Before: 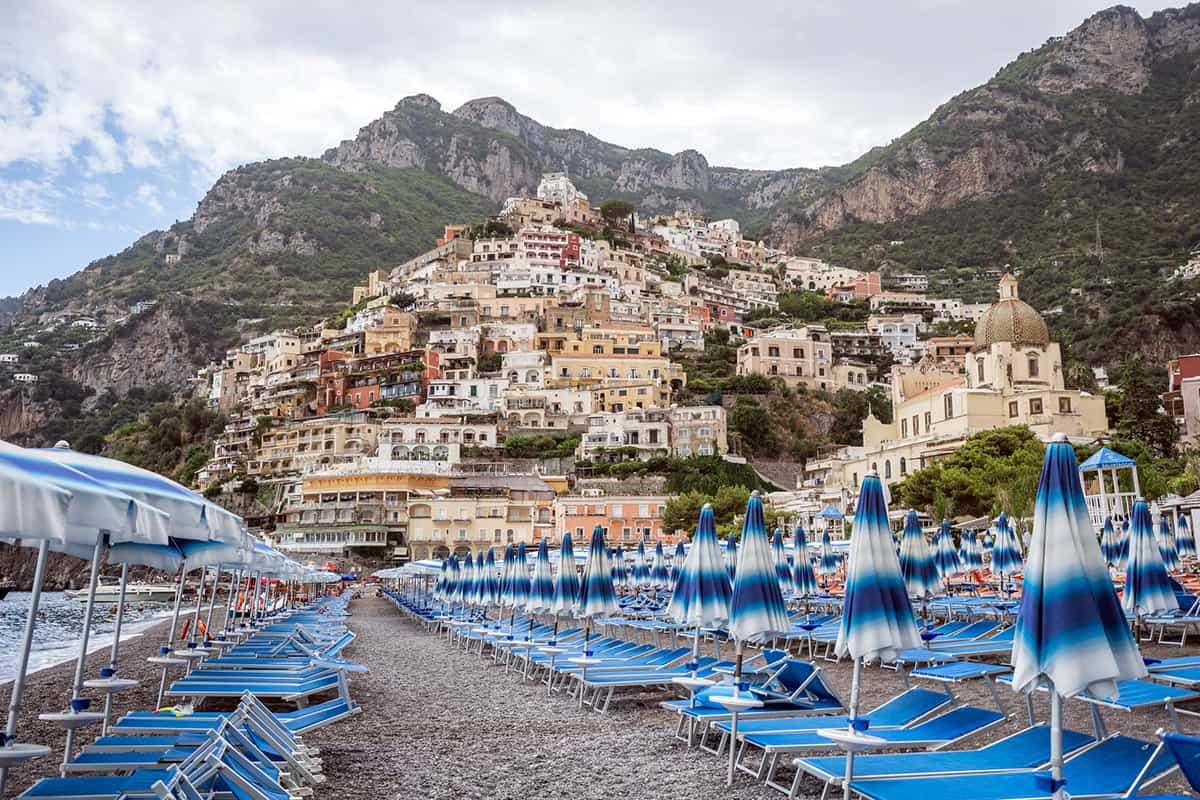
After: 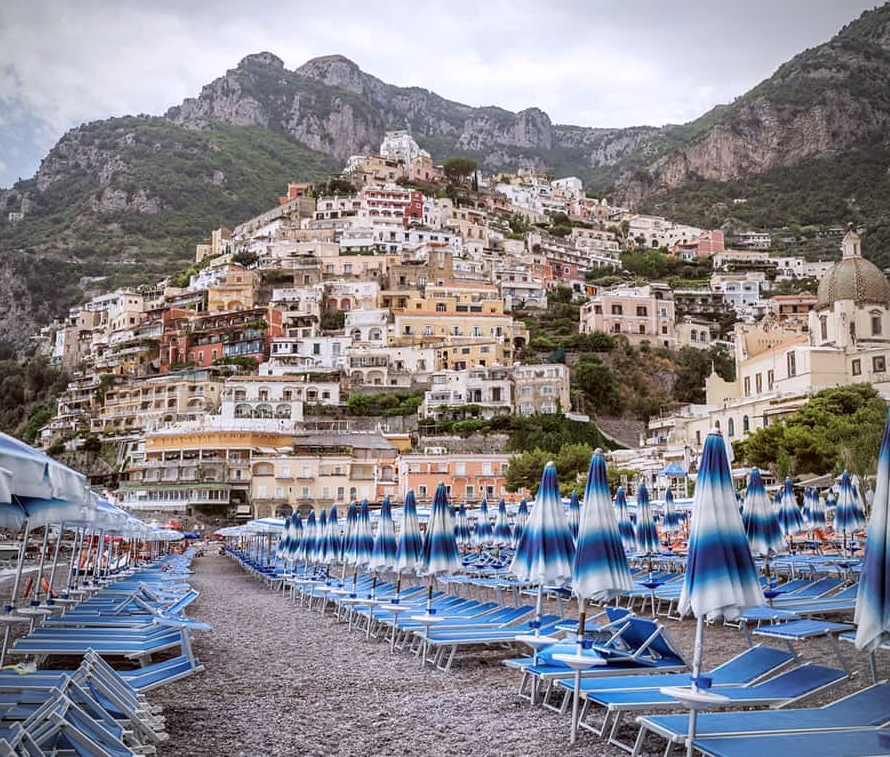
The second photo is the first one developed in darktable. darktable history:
crop and rotate: left 13.15%, top 5.251%, right 12.609%
tone equalizer: on, module defaults
white balance: red 0.976, blue 1.04
color correction: highlights a* 3.12, highlights b* -1.55, shadows a* -0.101, shadows b* 2.52, saturation 0.98
vignetting: on, module defaults
